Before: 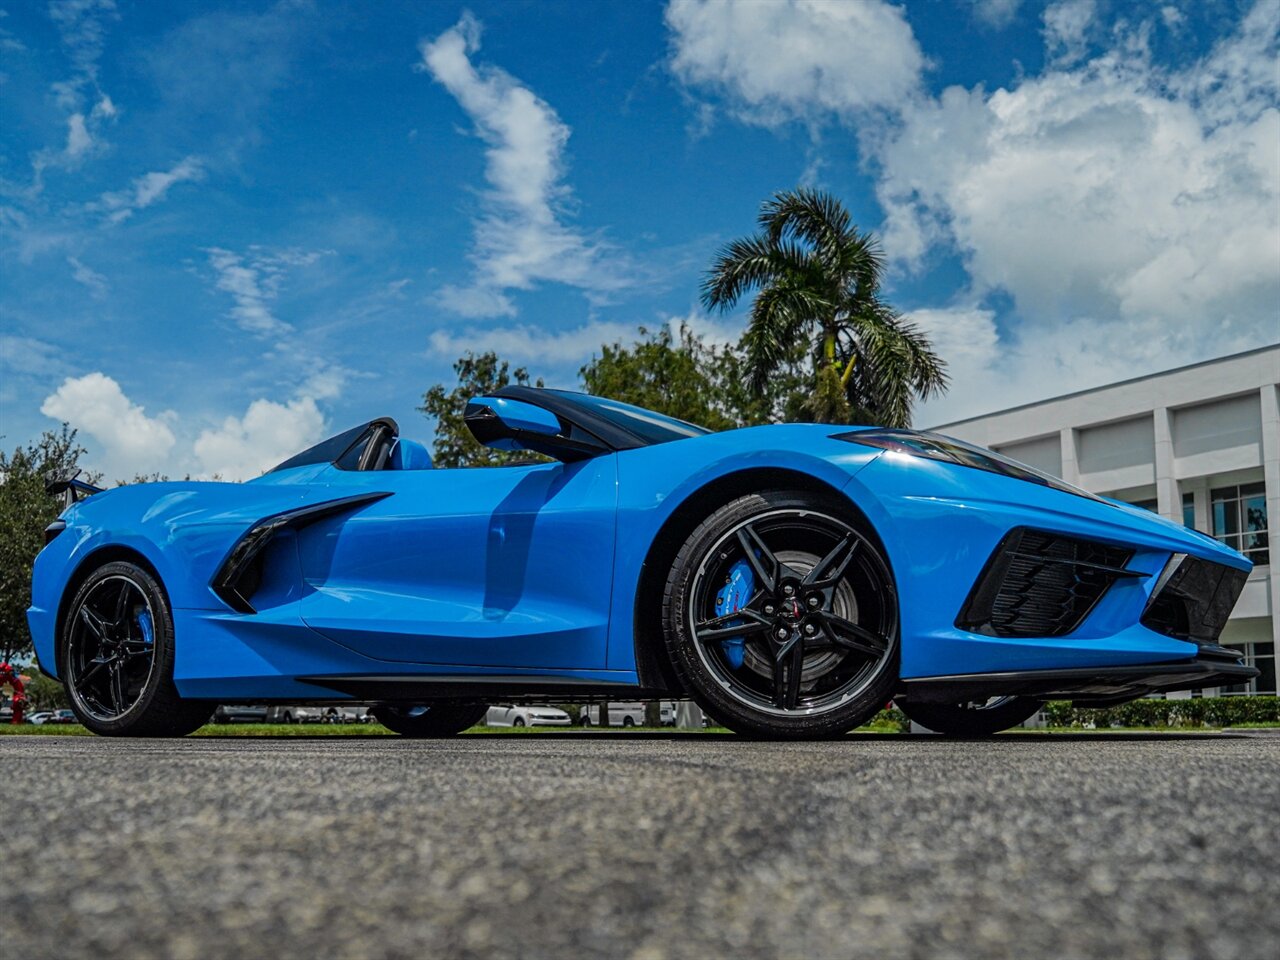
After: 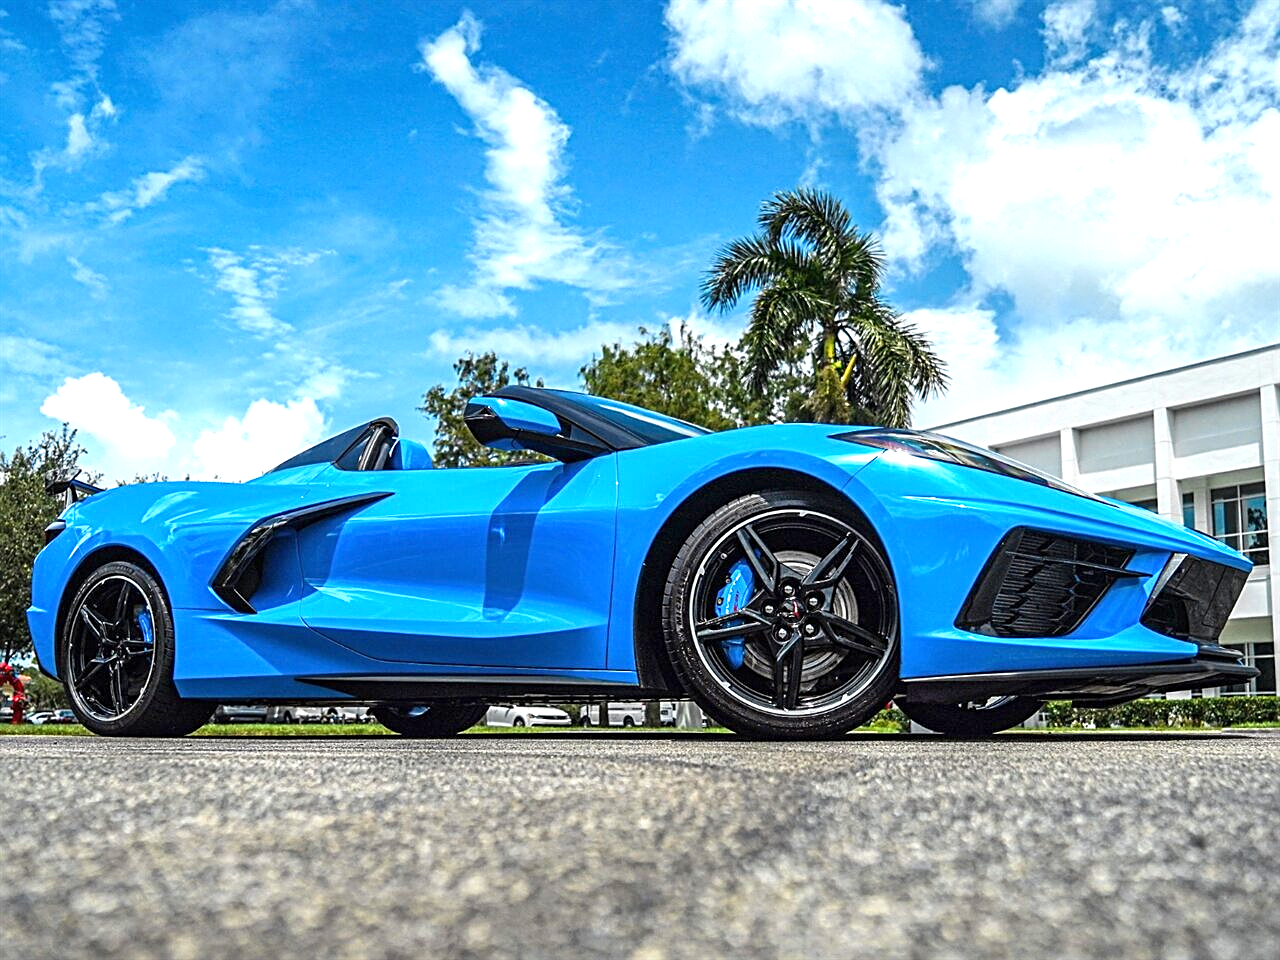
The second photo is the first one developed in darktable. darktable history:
exposure: black level correction 0, exposure 1.351 EV, compensate highlight preservation false
sharpen: on, module defaults
